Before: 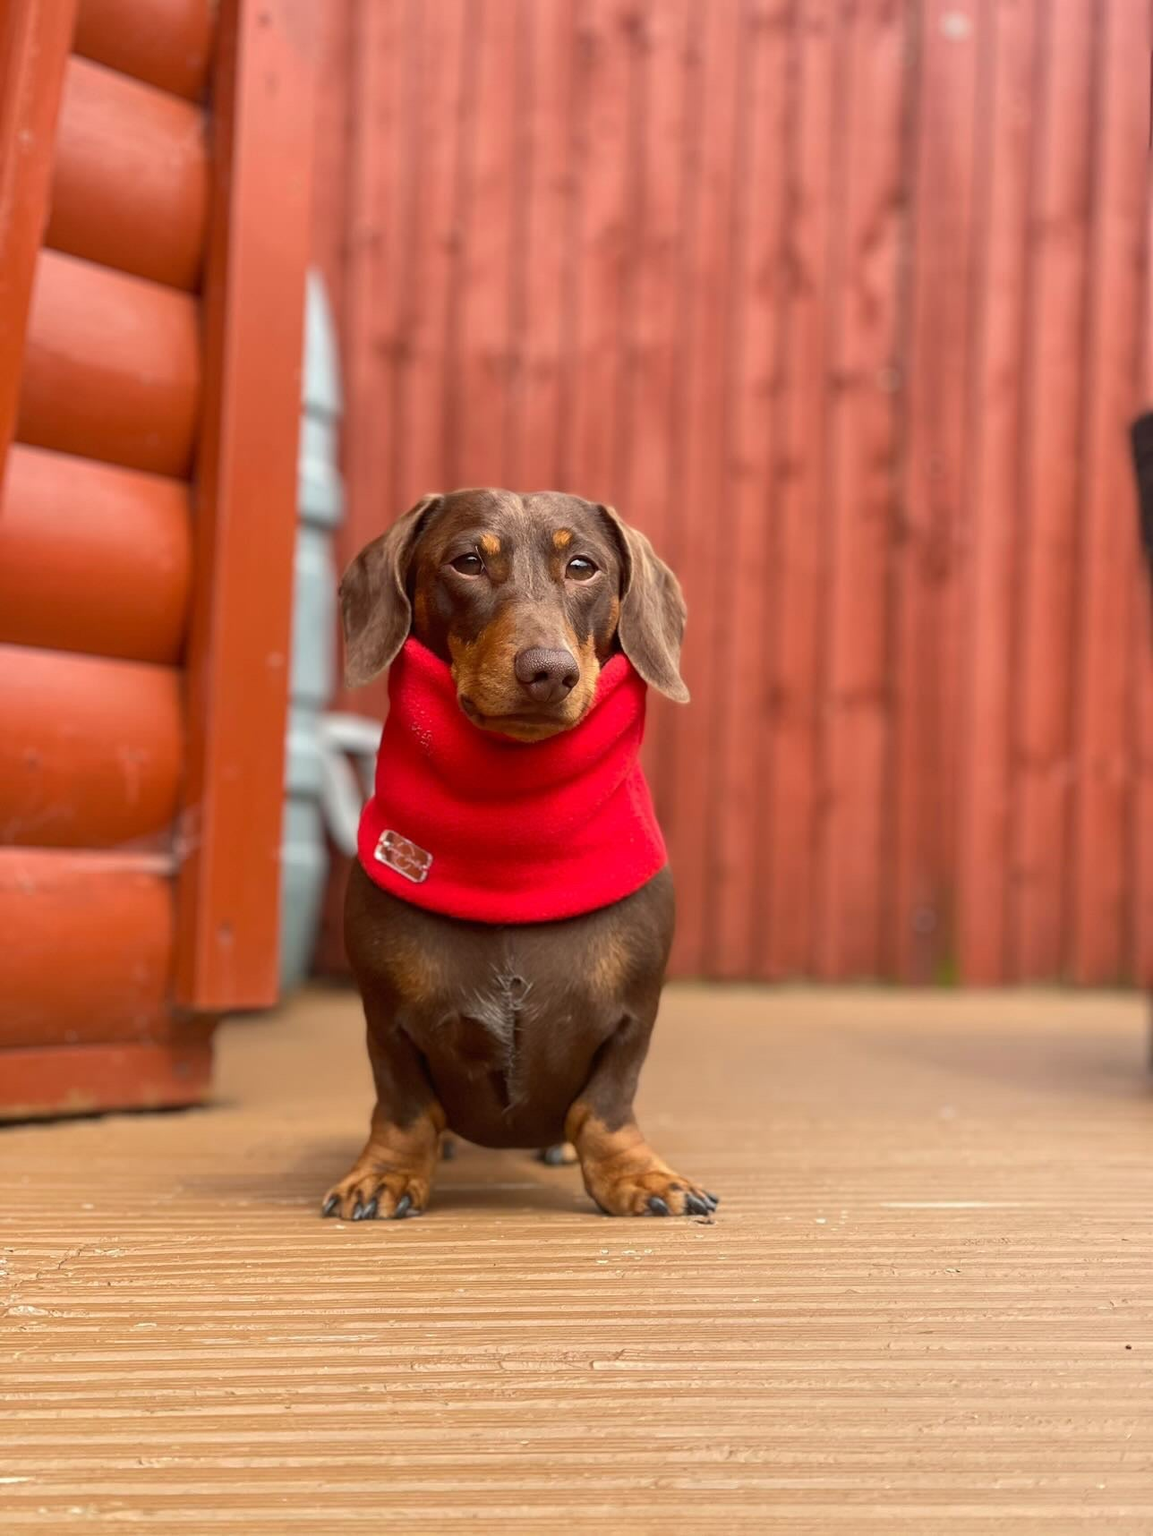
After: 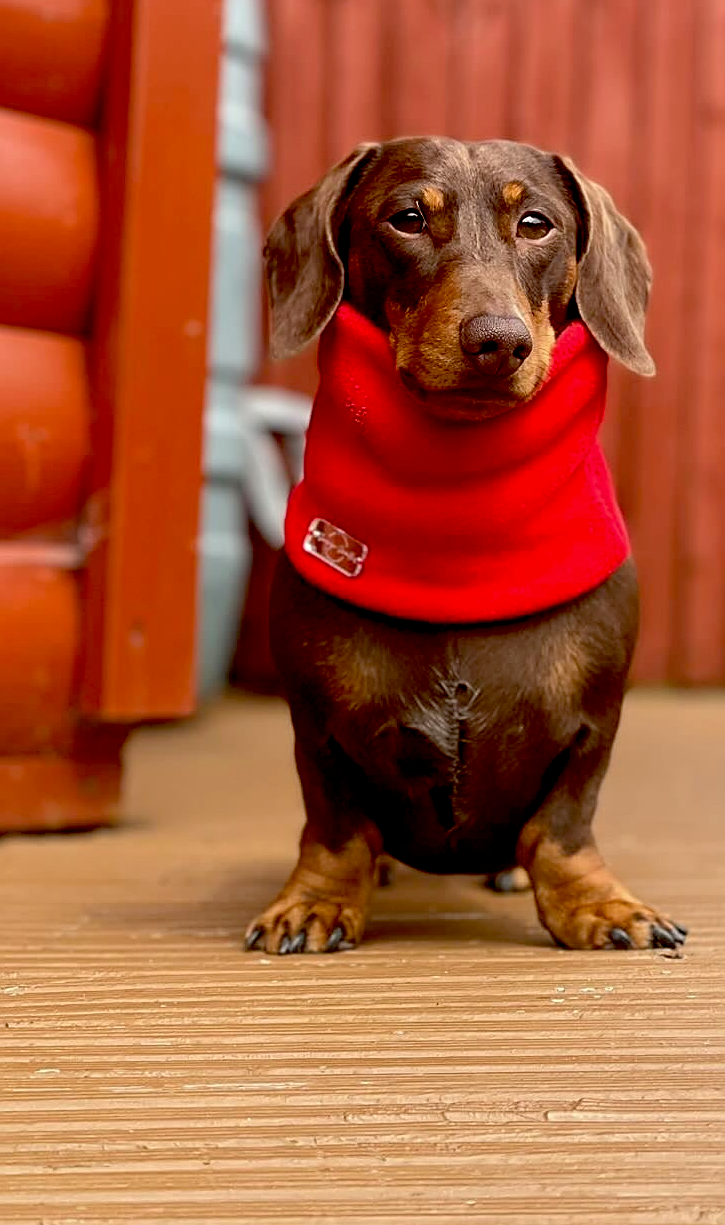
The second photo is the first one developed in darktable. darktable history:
crop: left 8.966%, top 23.852%, right 34.699%, bottom 4.703%
sharpen: on, module defaults
exposure: black level correction 0.029, exposure -0.073 EV, compensate highlight preservation false
